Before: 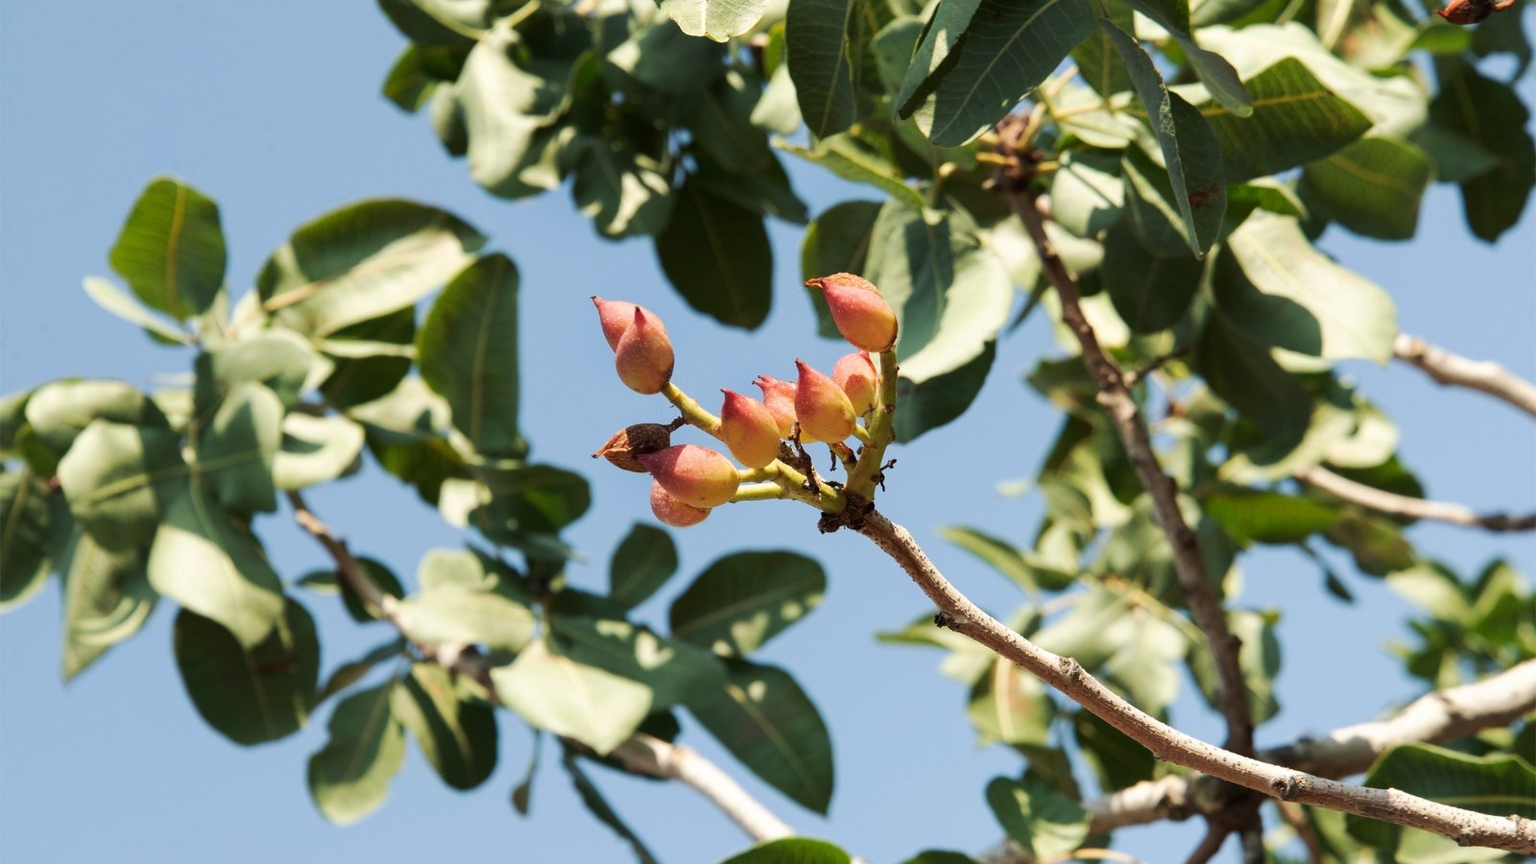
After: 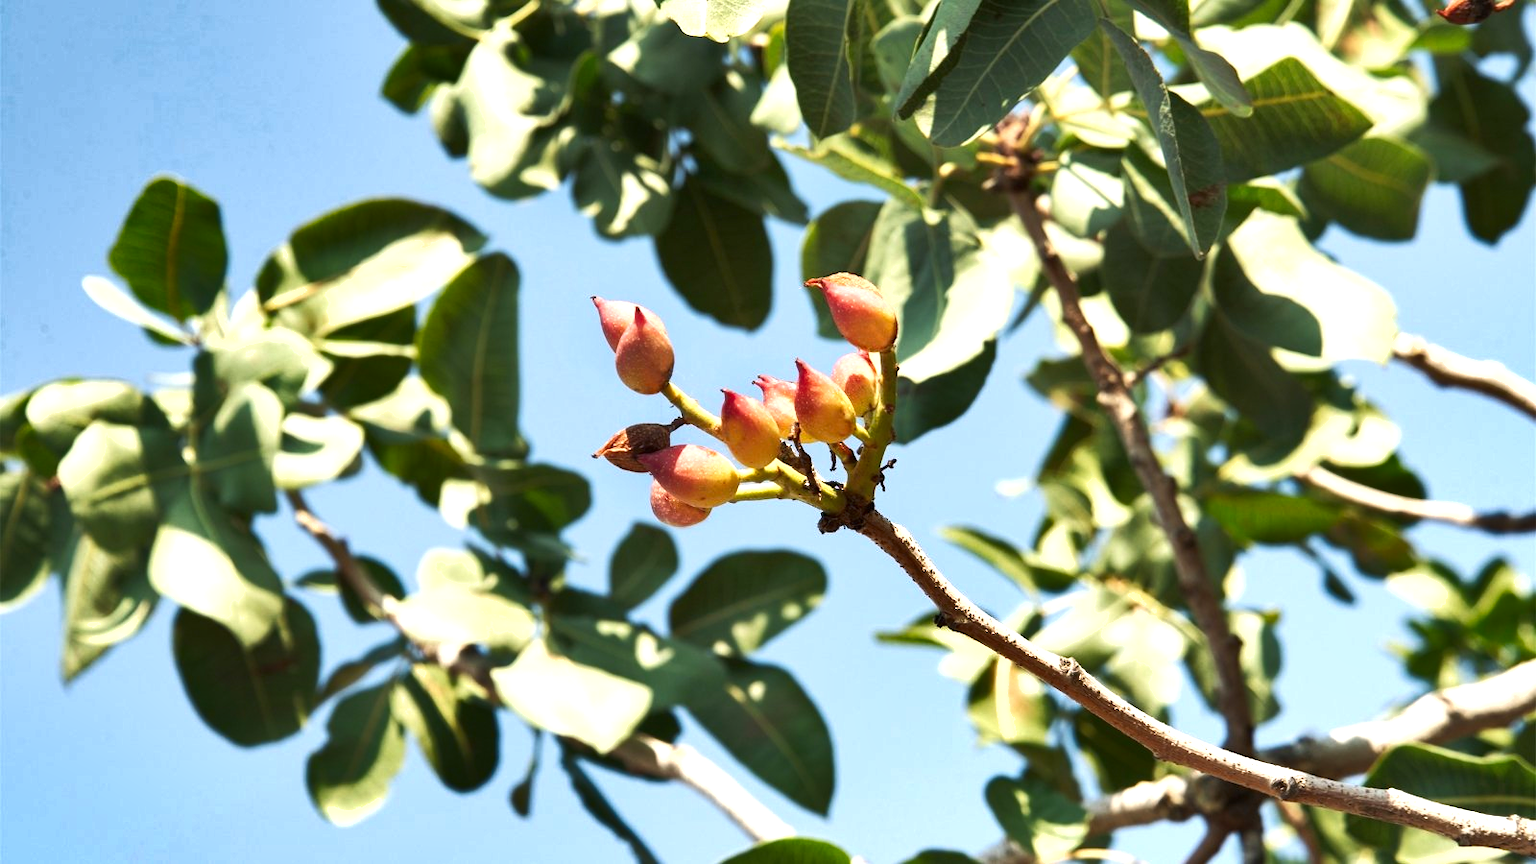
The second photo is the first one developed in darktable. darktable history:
exposure: exposure 0.767 EV, compensate exposure bias true, compensate highlight preservation false
shadows and highlights: radius 107.05, shadows 45.34, highlights -67.24, low approximation 0.01, soften with gaussian
